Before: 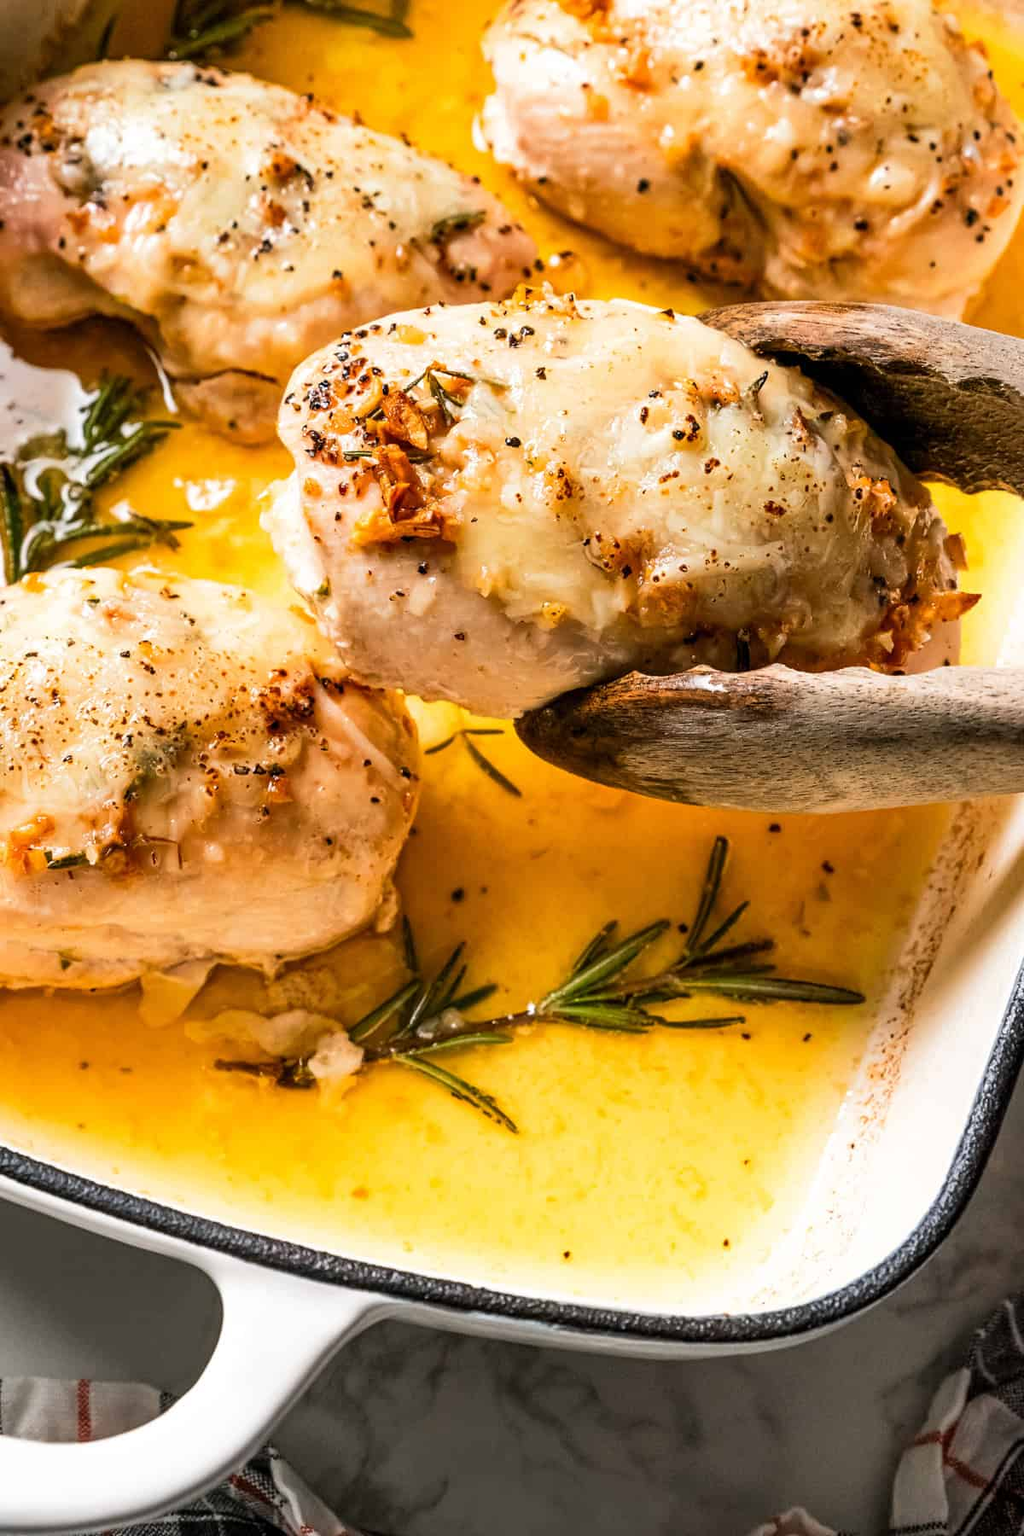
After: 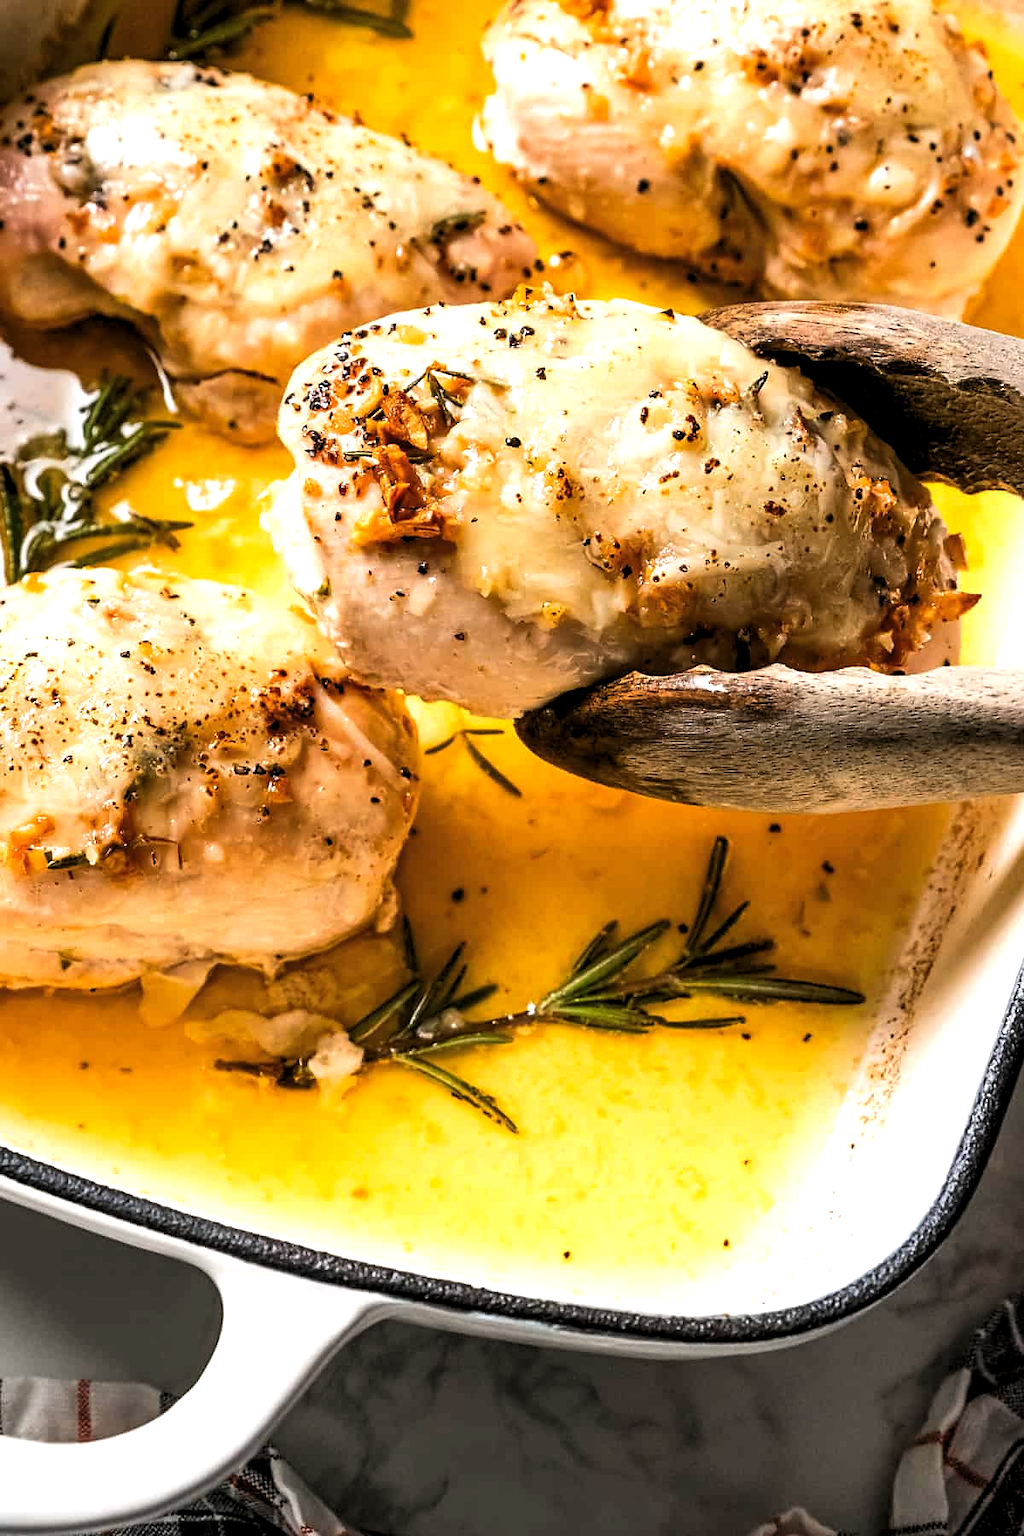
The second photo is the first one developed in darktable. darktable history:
levels: levels [0.052, 0.496, 0.908]
sharpen: radius 1.039, threshold 1.098
